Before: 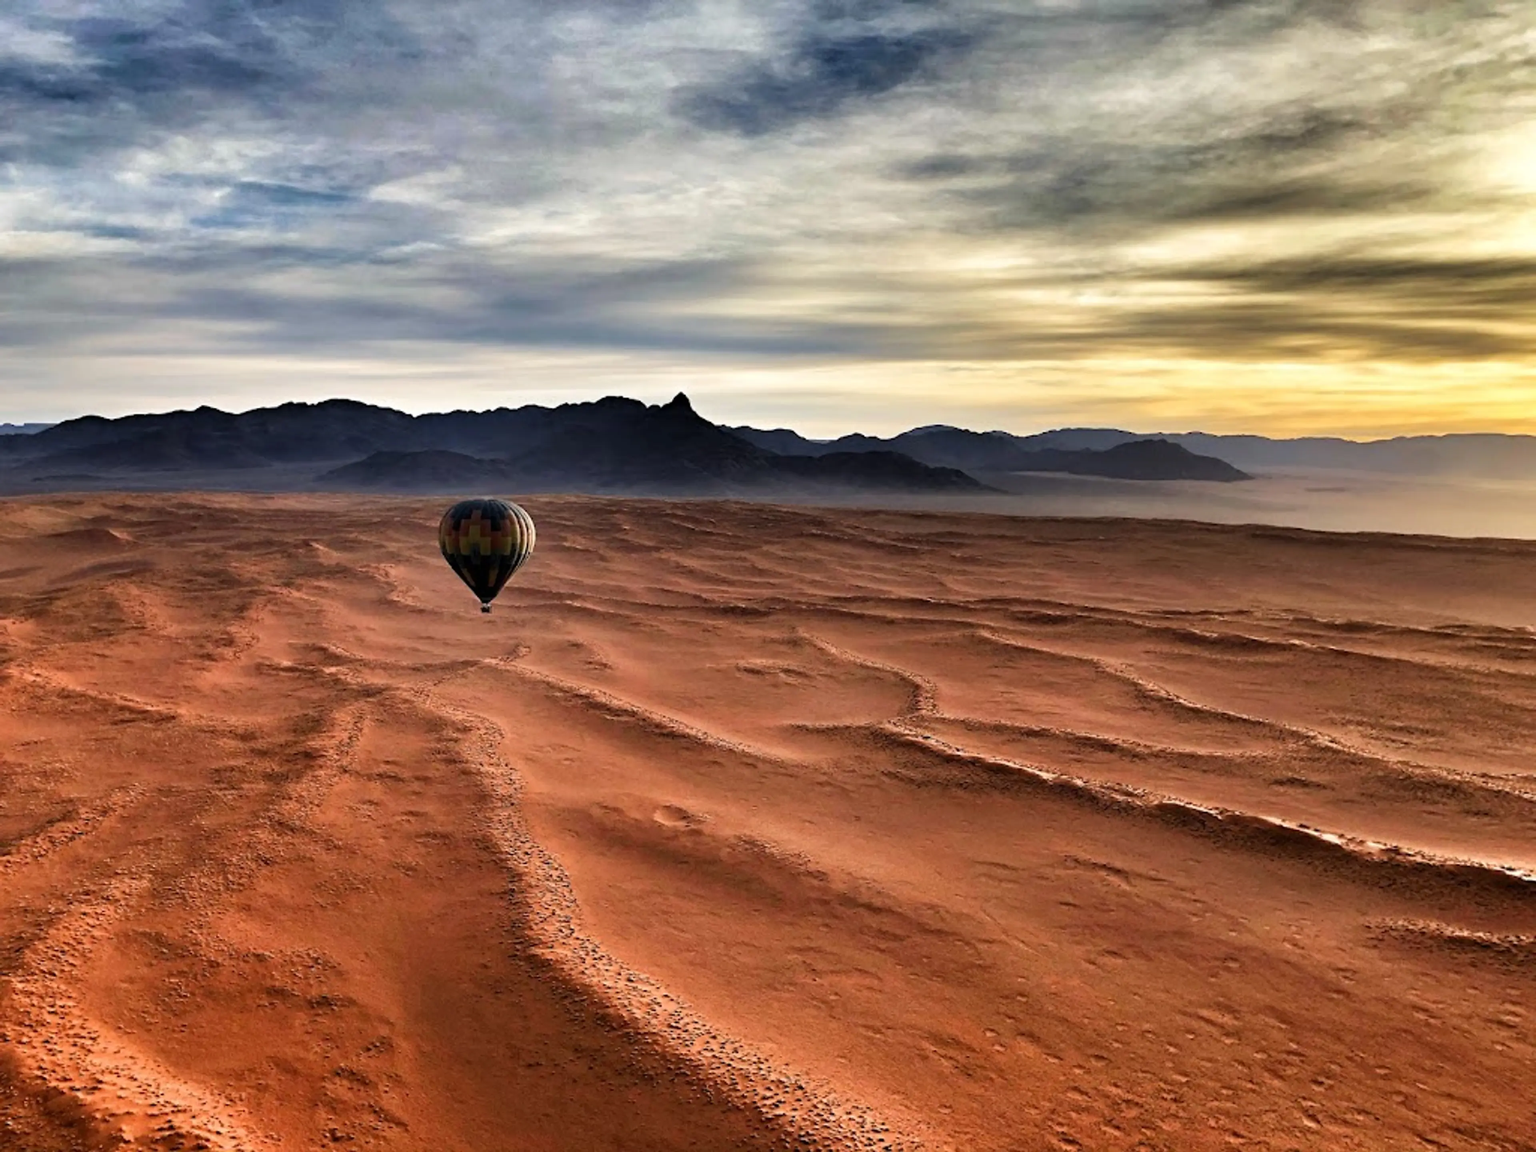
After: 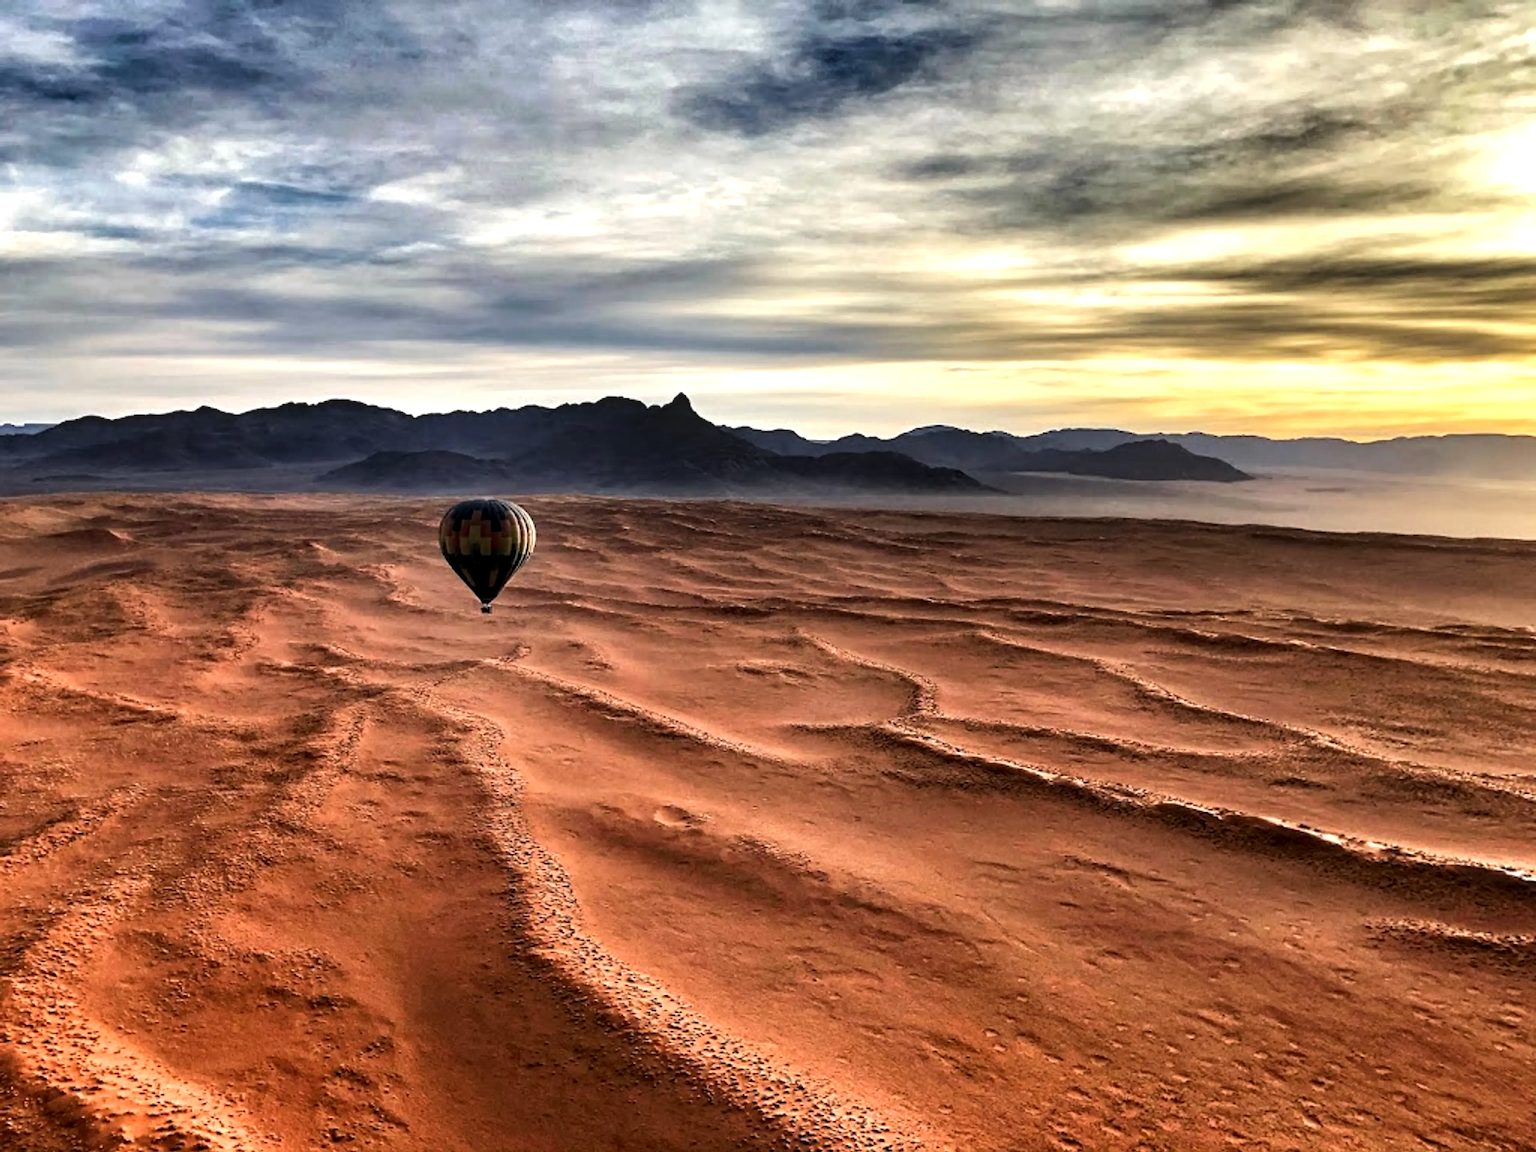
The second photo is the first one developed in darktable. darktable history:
tone equalizer: -8 EV -0.417 EV, -7 EV -0.389 EV, -6 EV -0.333 EV, -5 EV -0.222 EV, -3 EV 0.222 EV, -2 EV 0.333 EV, -1 EV 0.389 EV, +0 EV 0.417 EV, edges refinement/feathering 500, mask exposure compensation -1.57 EV, preserve details no
local contrast: detail 130%
